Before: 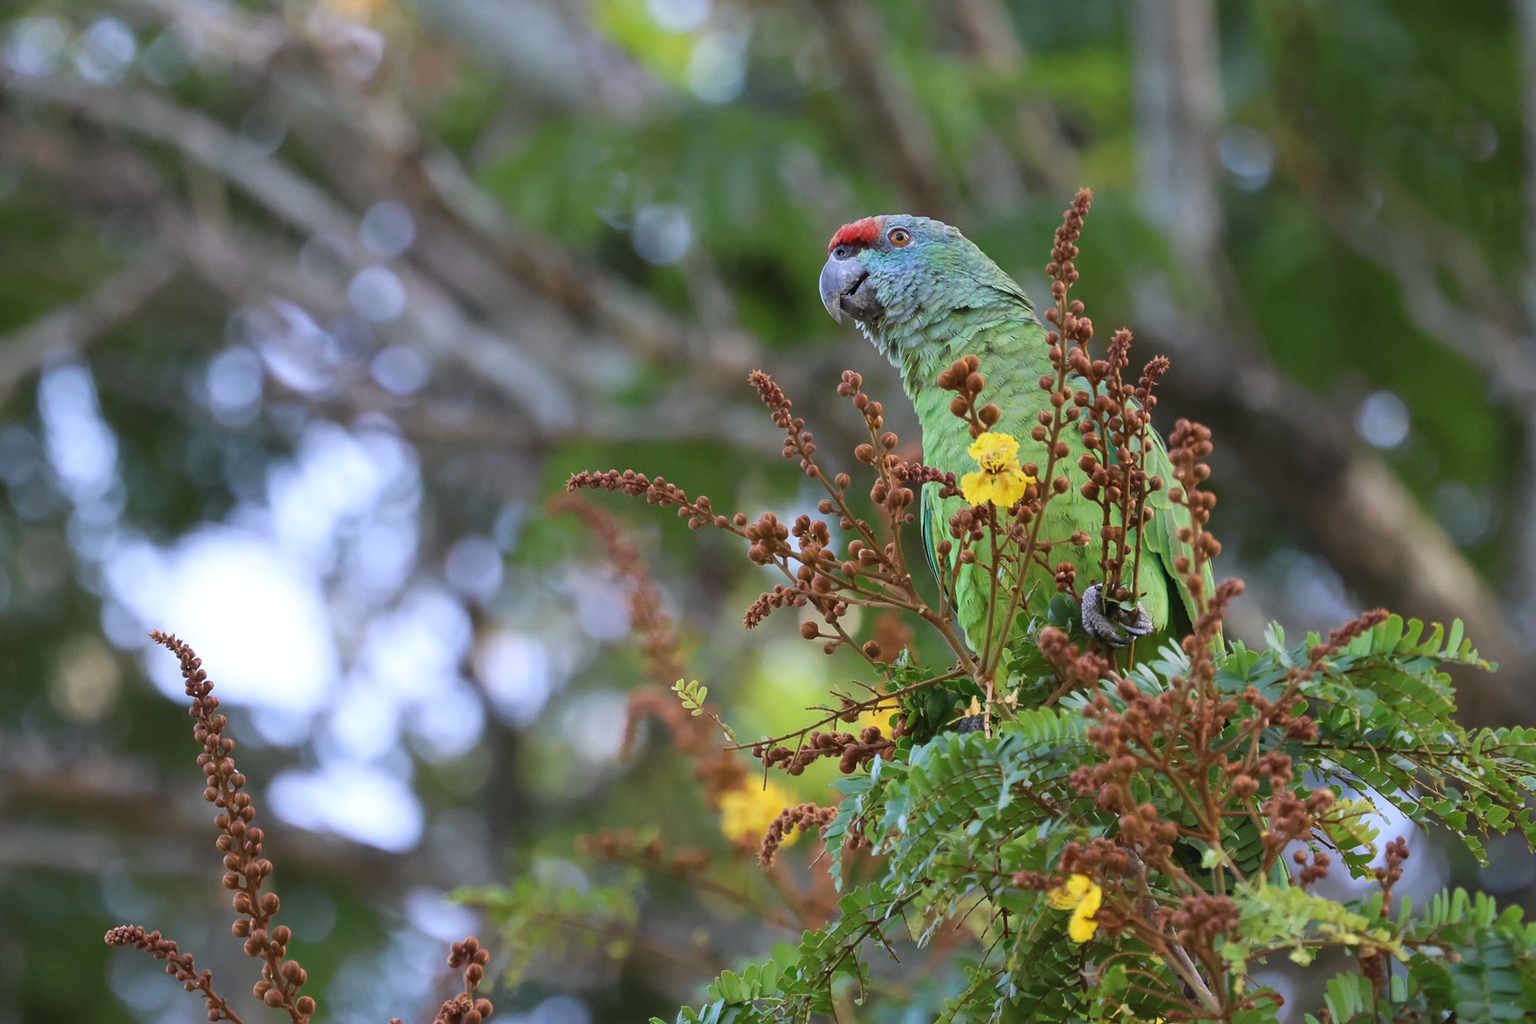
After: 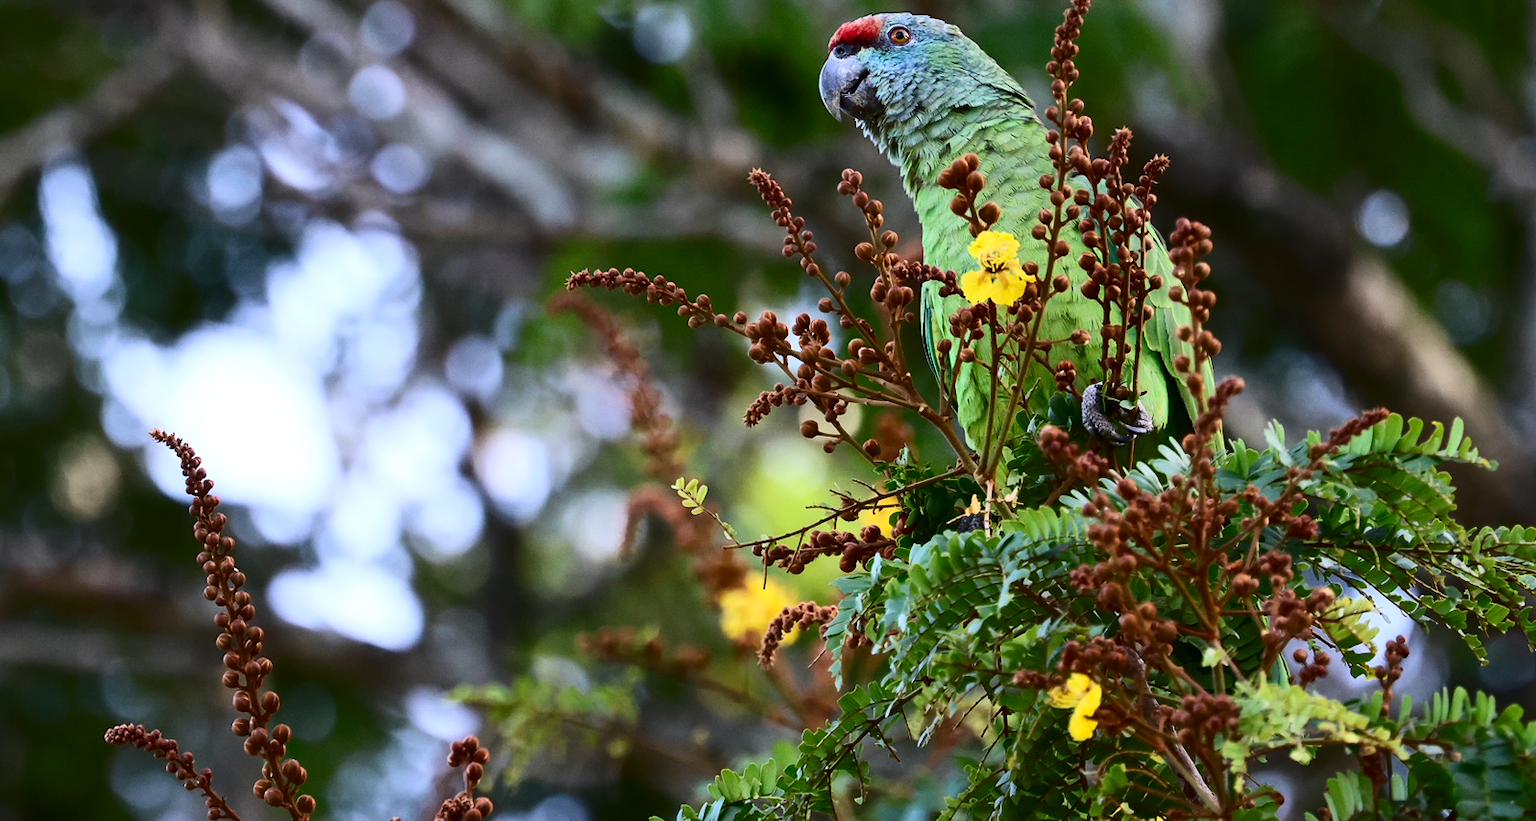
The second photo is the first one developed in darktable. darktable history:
contrast brightness saturation: contrast 0.34, brightness -0.066, saturation 0.17
crop and rotate: top 19.717%
